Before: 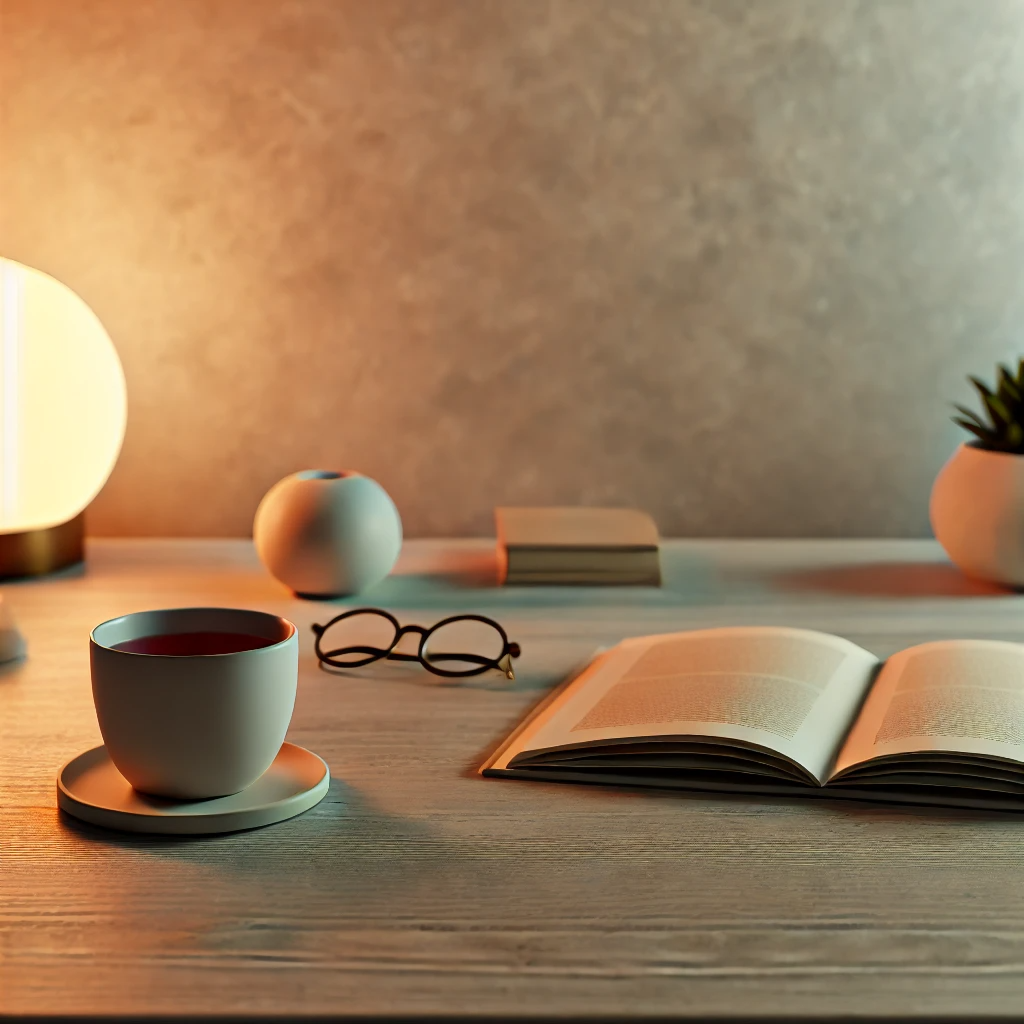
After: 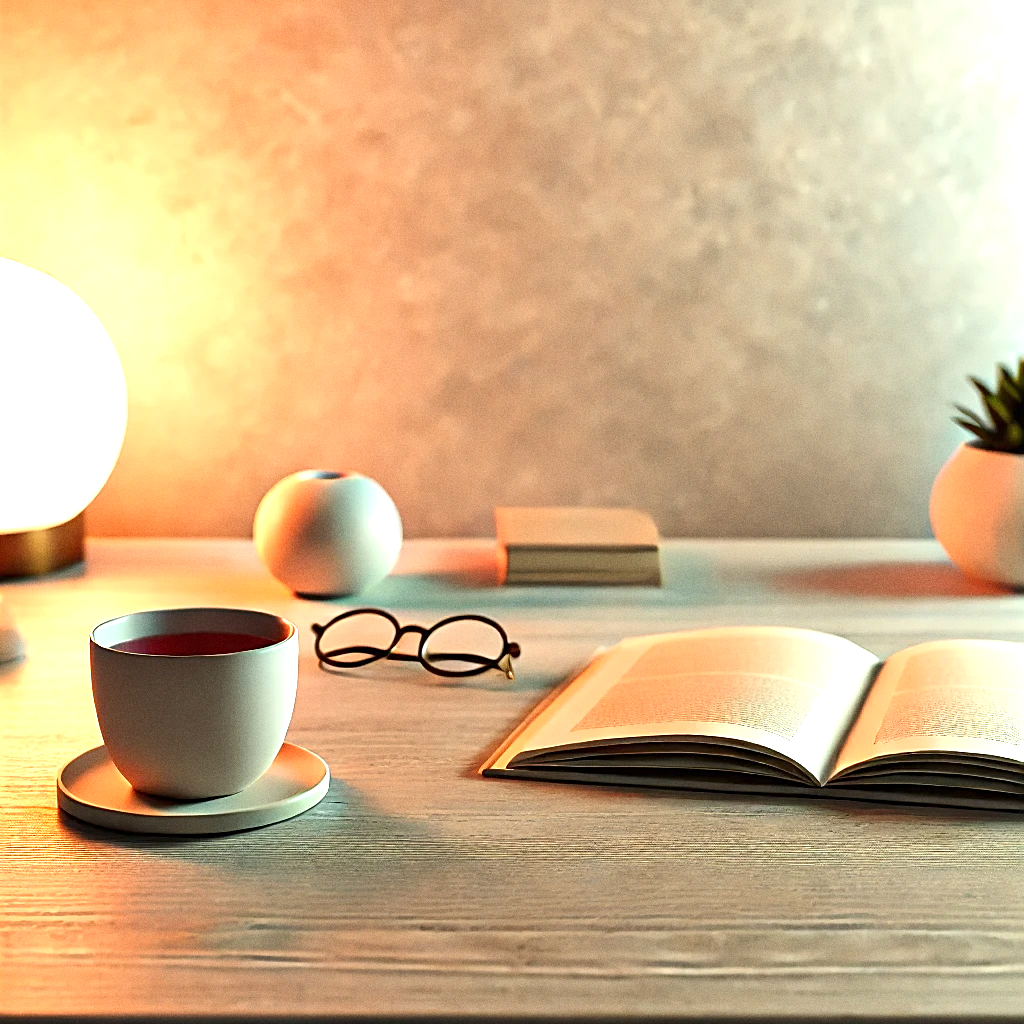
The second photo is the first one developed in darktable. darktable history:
grain: coarseness 0.09 ISO
sharpen: on, module defaults
exposure: black level correction 0, exposure 1.2 EV, compensate highlight preservation false
